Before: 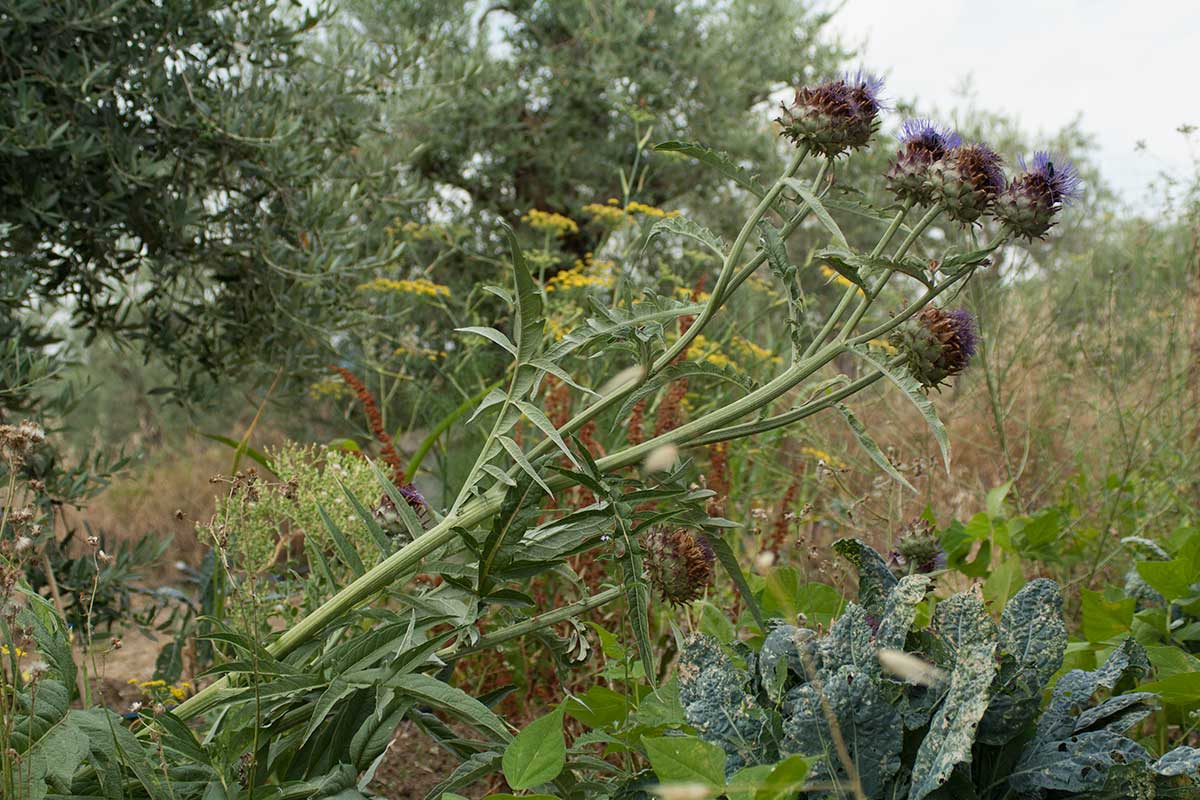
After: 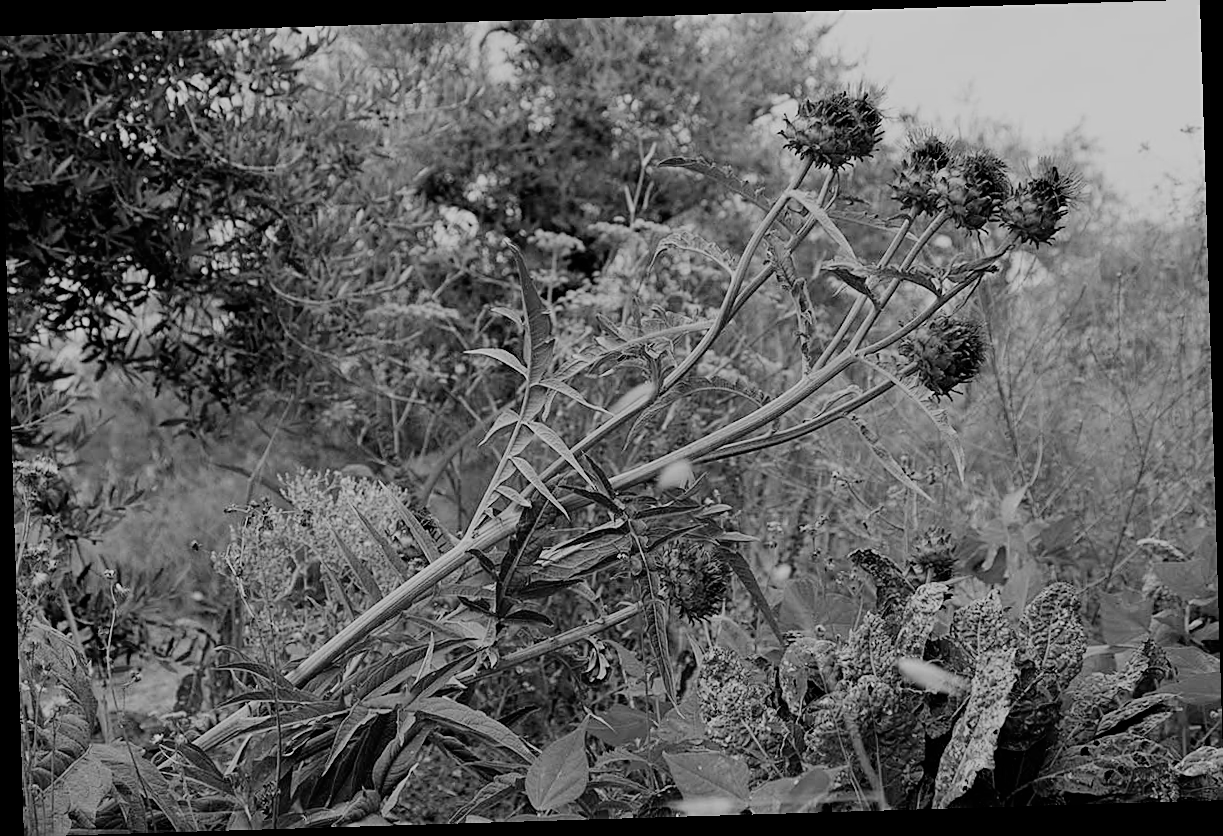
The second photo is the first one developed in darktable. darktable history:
rotate and perspective: rotation -1.75°, automatic cropping off
filmic rgb: black relative exposure -6.15 EV, white relative exposure 6.96 EV, hardness 2.23, color science v6 (2022)
sharpen: on, module defaults
monochrome: a 2.21, b -1.33, size 2.2
